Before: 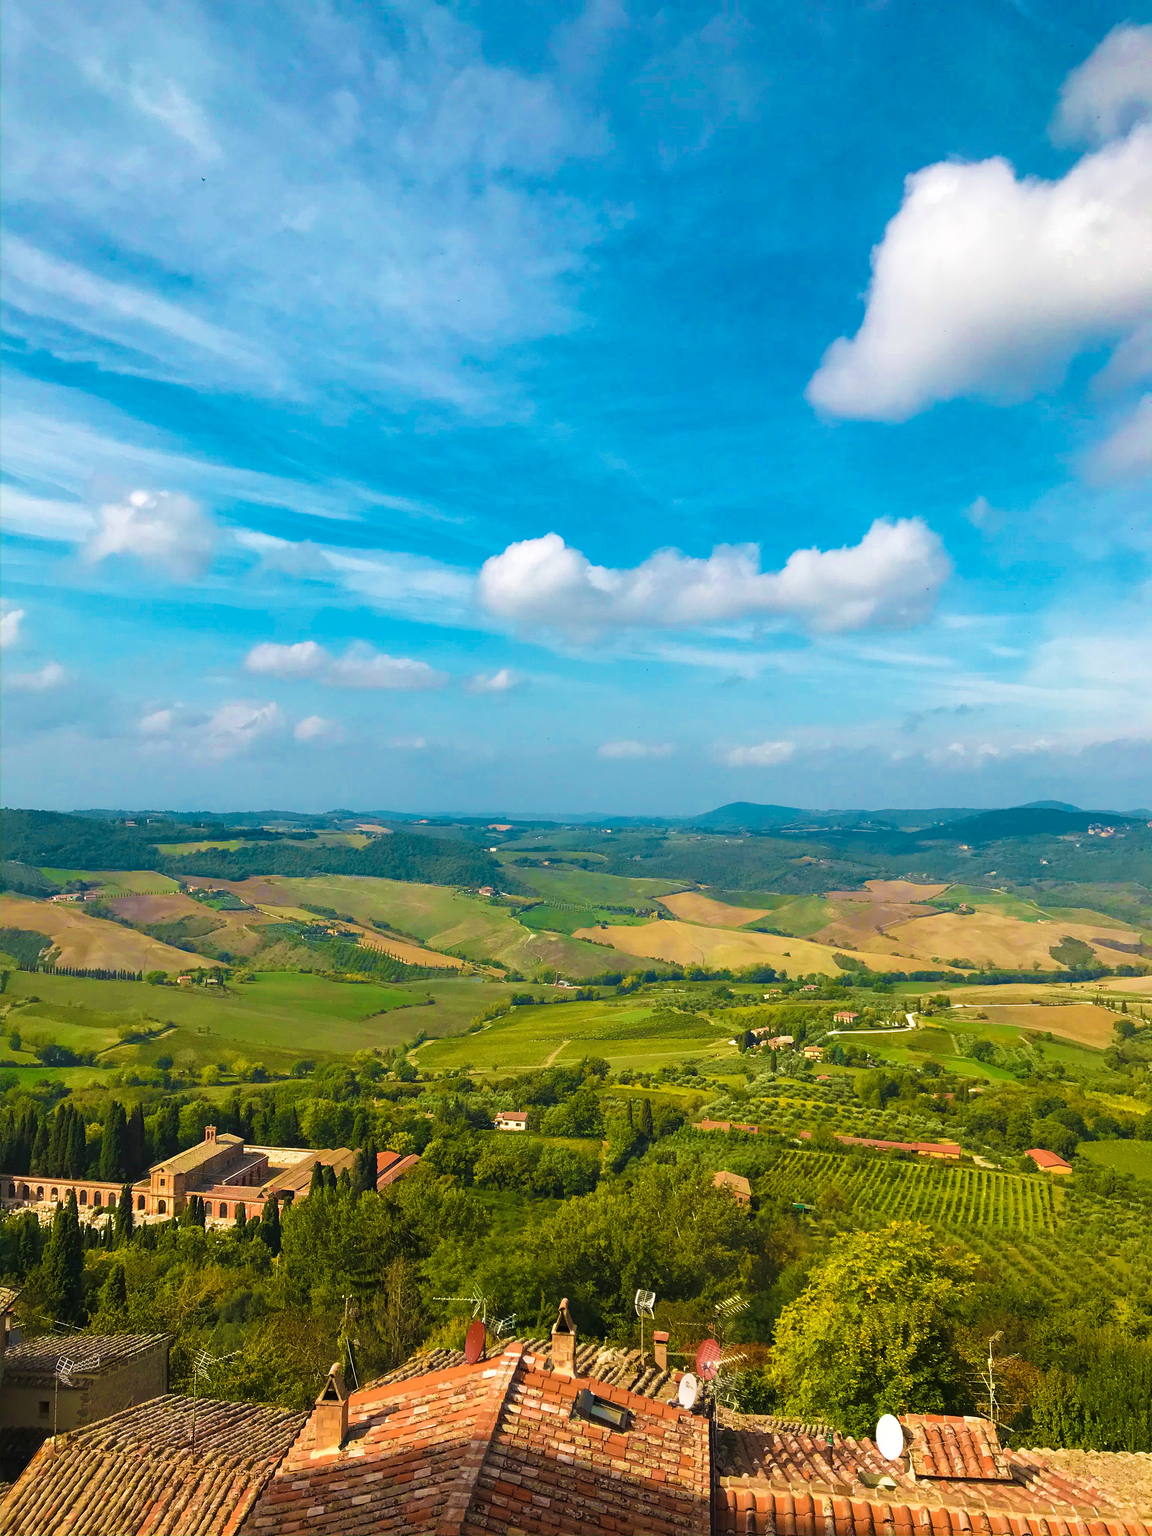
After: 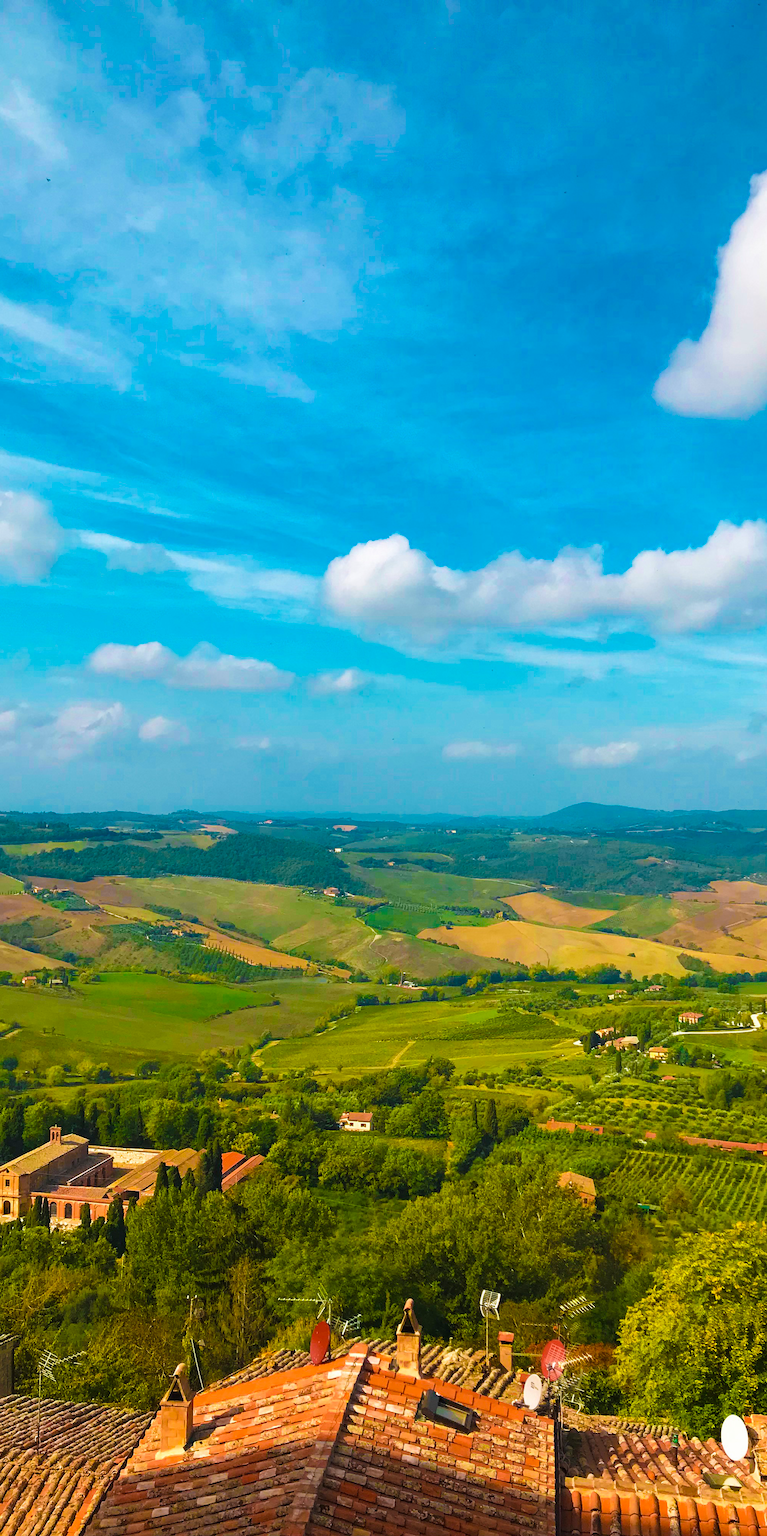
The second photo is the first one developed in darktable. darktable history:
contrast brightness saturation: contrast -0.02, brightness -0.01, saturation 0.03
base curve: preserve colors none
crop and rotate: left 13.537%, right 19.796%
tone equalizer: on, module defaults
